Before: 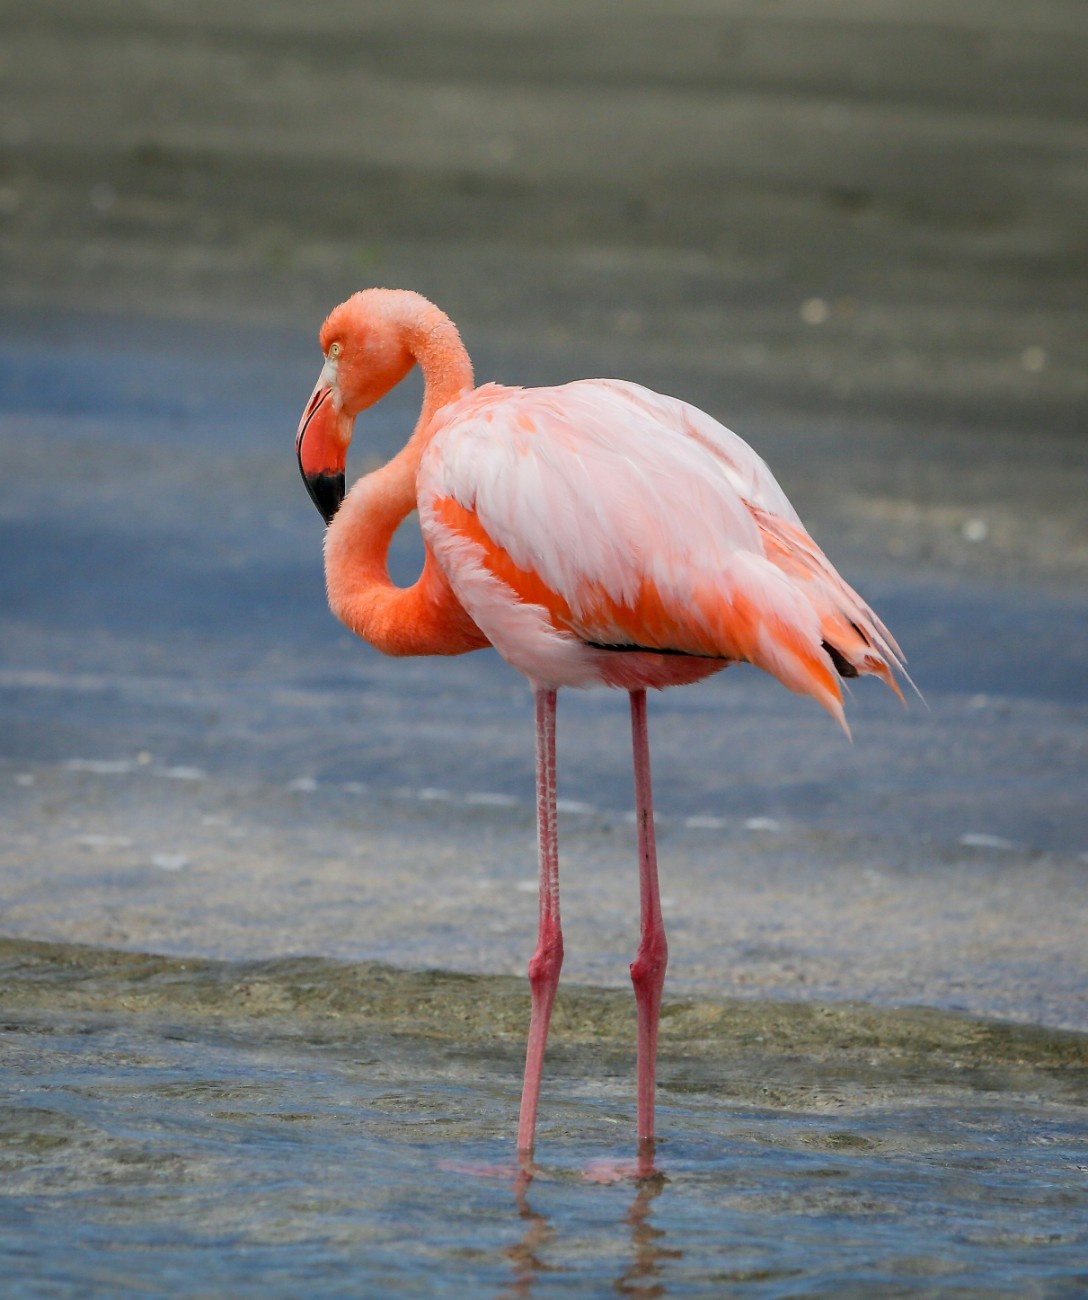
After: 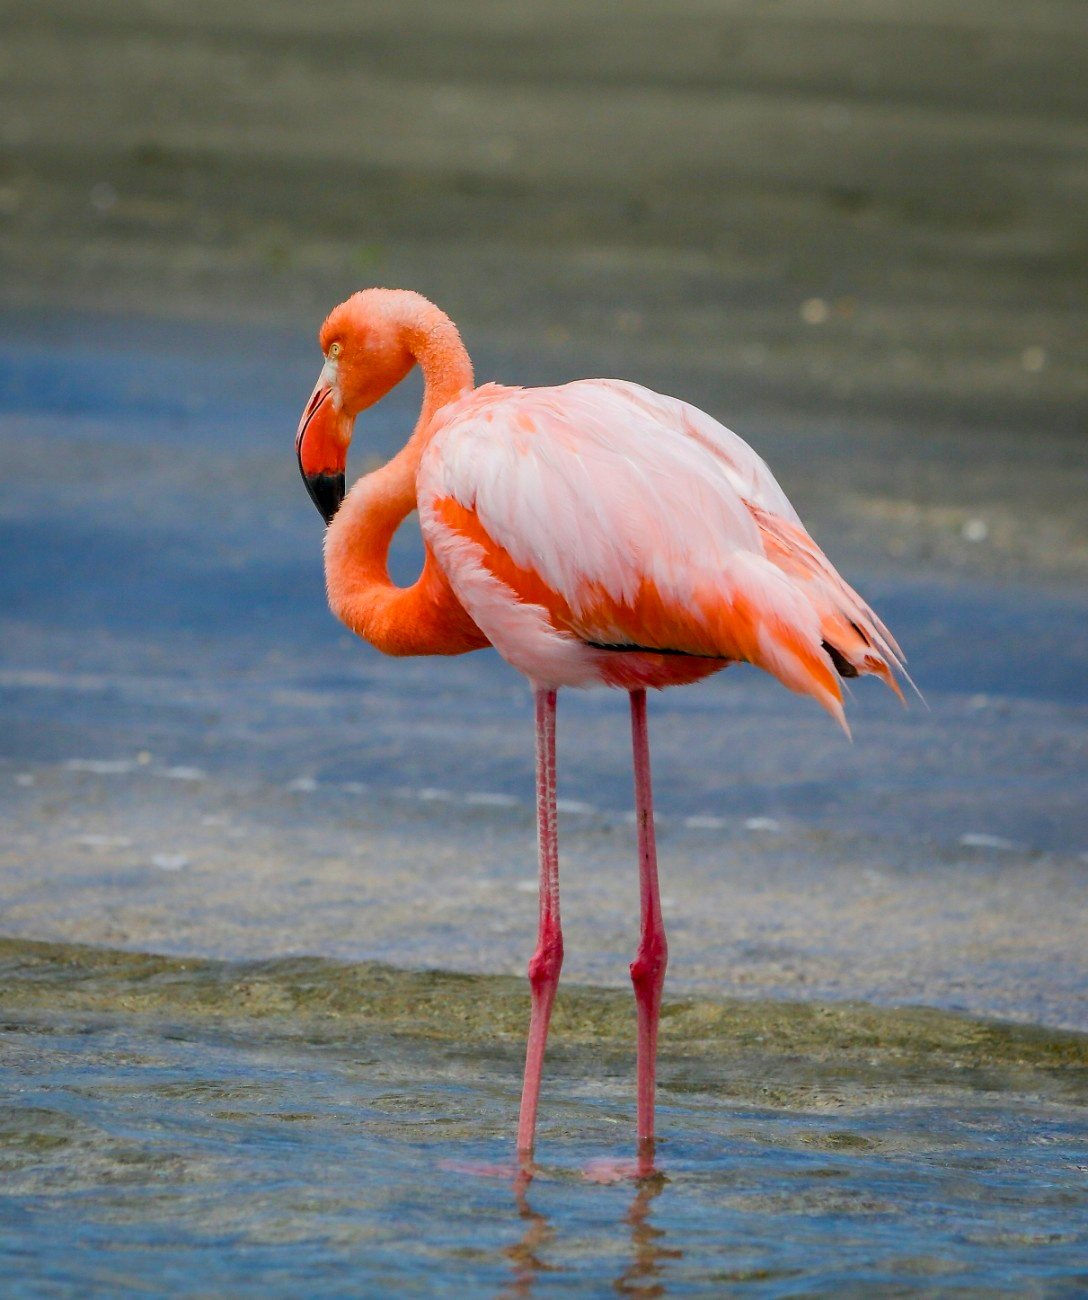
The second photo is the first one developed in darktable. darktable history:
color balance rgb: power › hue 311.8°, linear chroma grading › mid-tones 7.881%, perceptual saturation grading › global saturation 21.222%, perceptual saturation grading › highlights -19.961%, perceptual saturation grading › shadows 29.774%, global vibrance 20%
